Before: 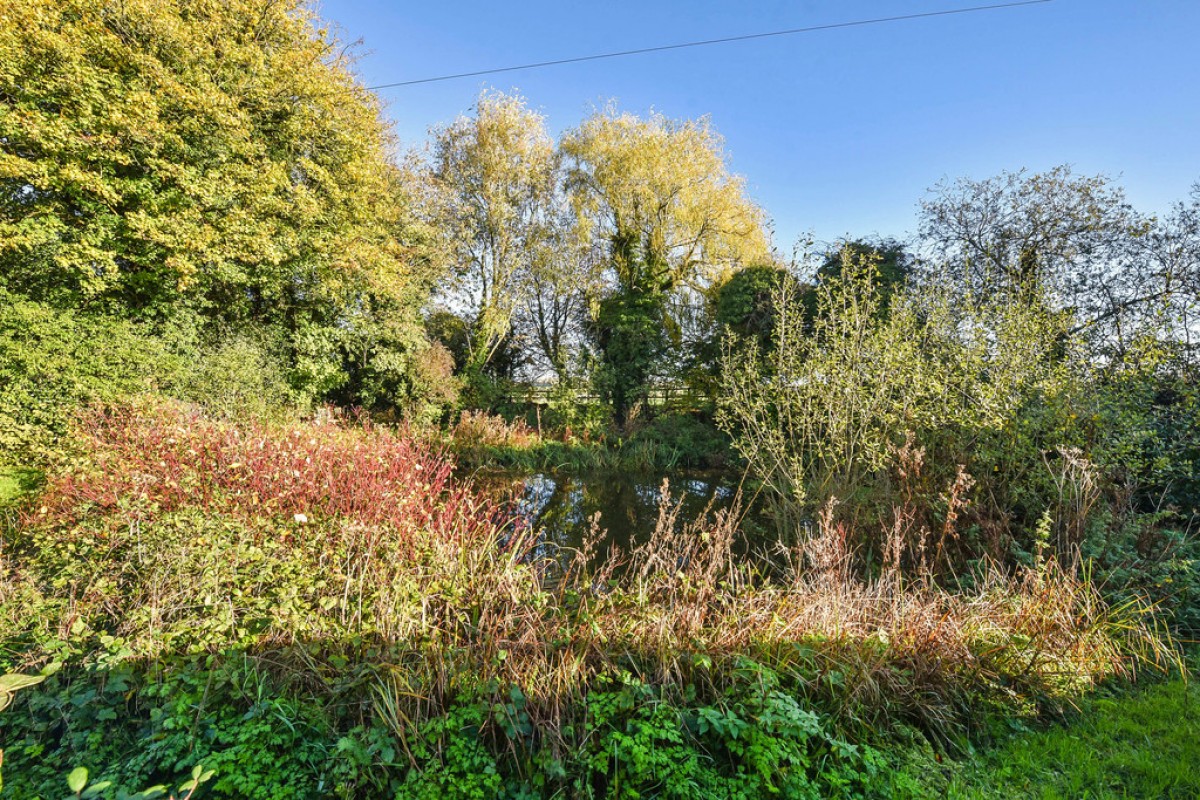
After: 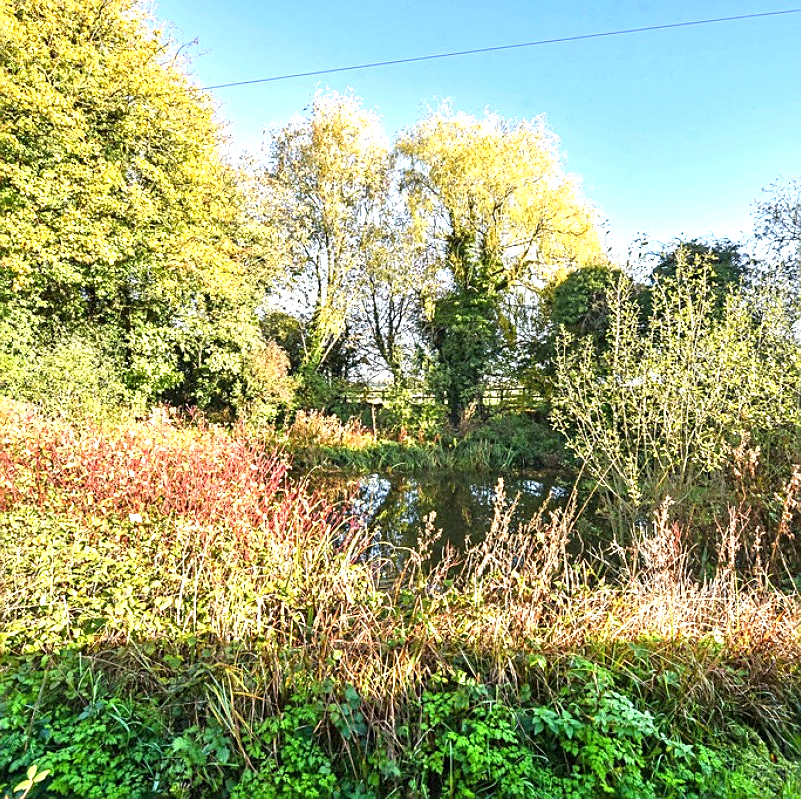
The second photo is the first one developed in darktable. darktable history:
sharpen: on, module defaults
crop and rotate: left 13.799%, right 19.435%
exposure: black level correction 0.001, exposure 0.967 EV, compensate exposure bias true, compensate highlight preservation false
